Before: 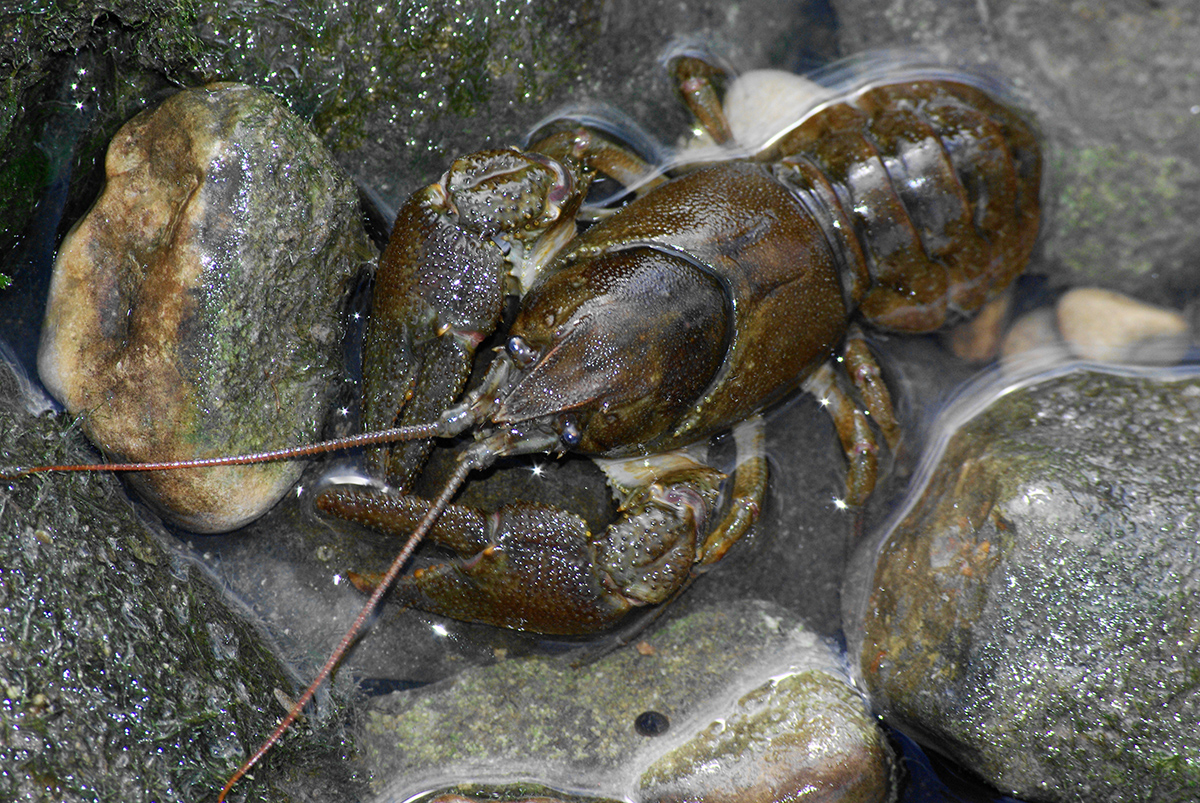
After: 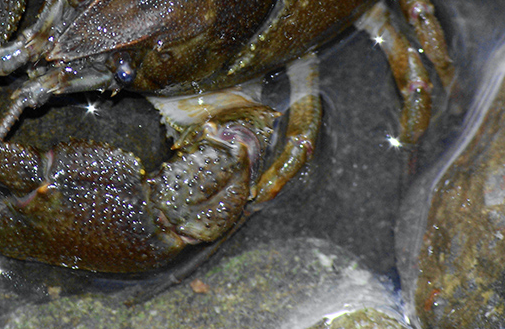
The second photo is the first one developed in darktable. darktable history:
white balance: red 0.988, blue 1.017
crop: left 37.221%, top 45.169%, right 20.63%, bottom 13.777%
